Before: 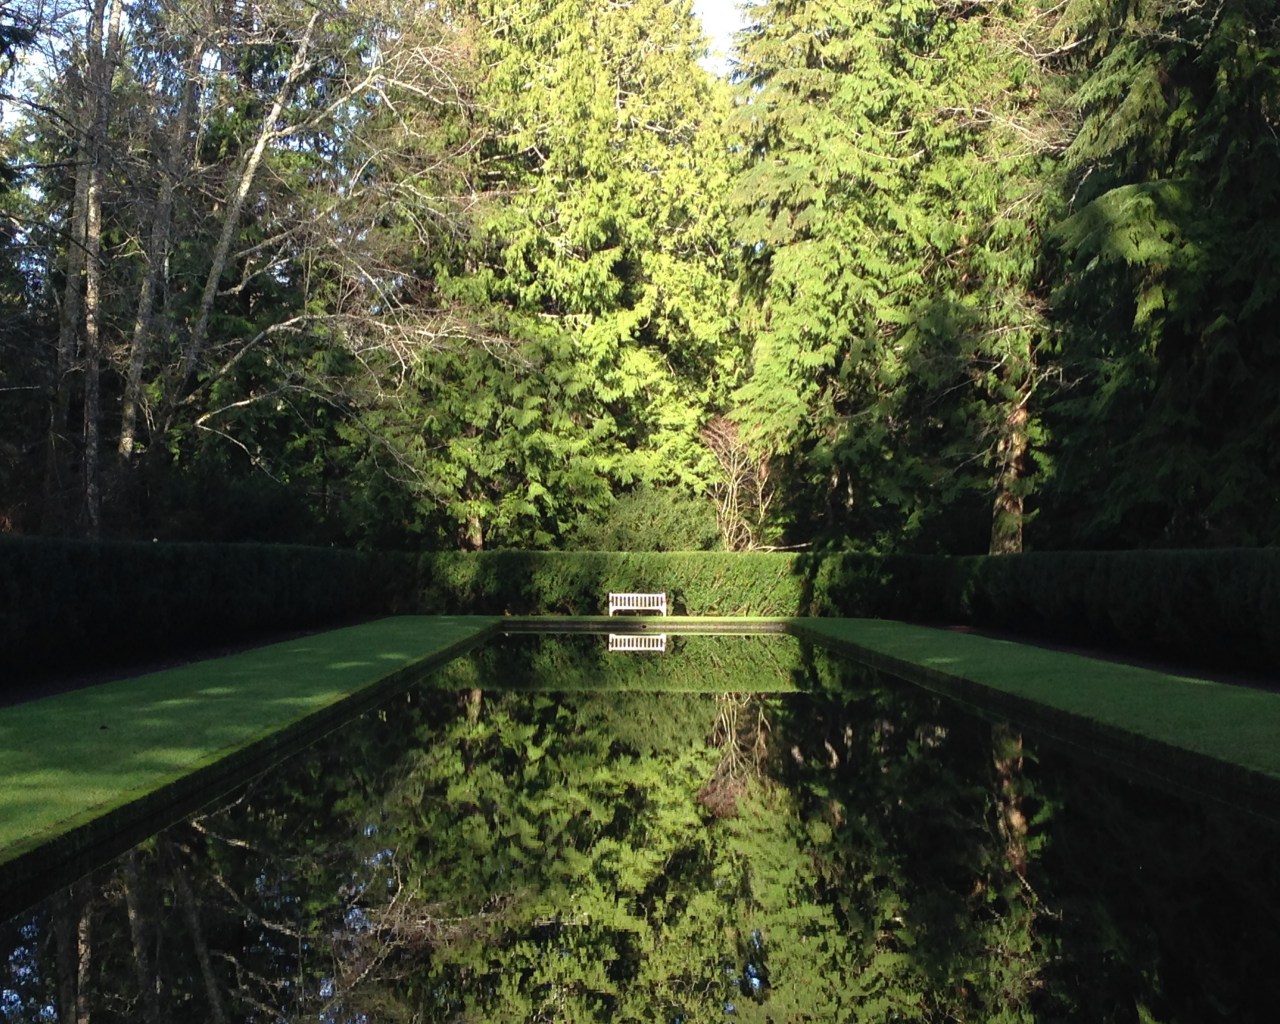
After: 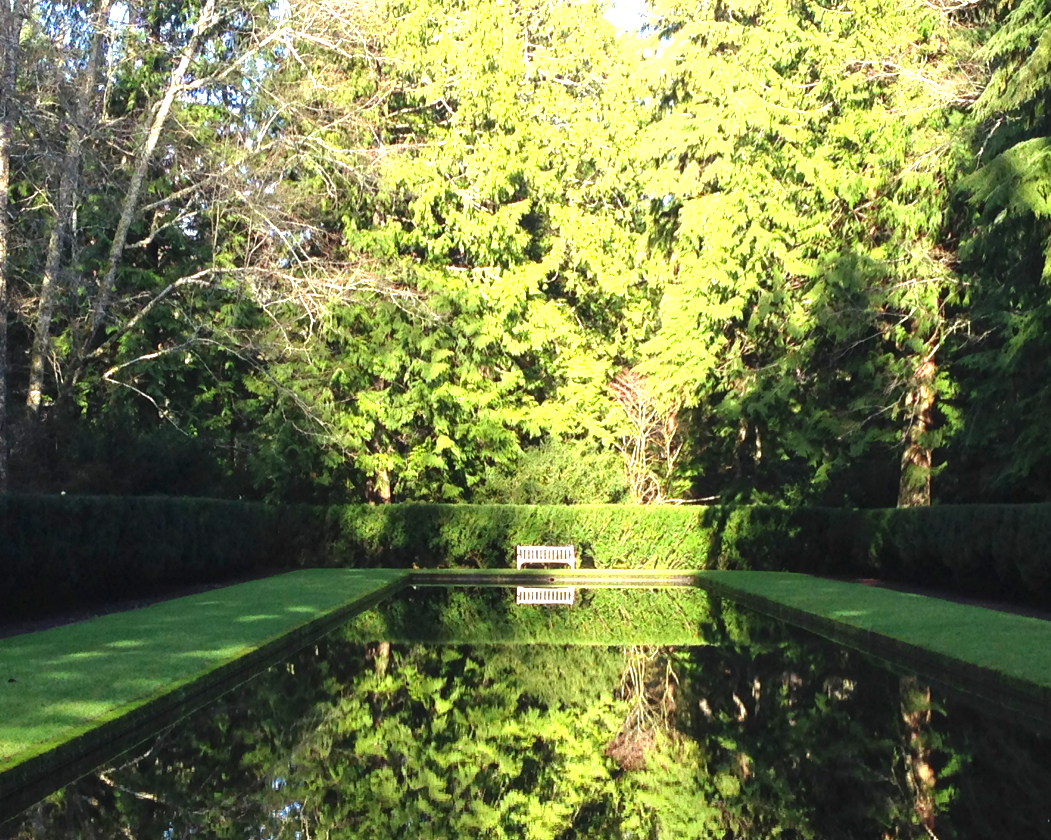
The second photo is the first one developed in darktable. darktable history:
contrast brightness saturation: contrast 0.081, saturation 0.202
crop and rotate: left 7.219%, top 4.645%, right 10.634%, bottom 13.267%
local contrast: highlights 105%, shadows 99%, detail 120%, midtone range 0.2
exposure: black level correction 0, exposure 1.2 EV, compensate highlight preservation false
